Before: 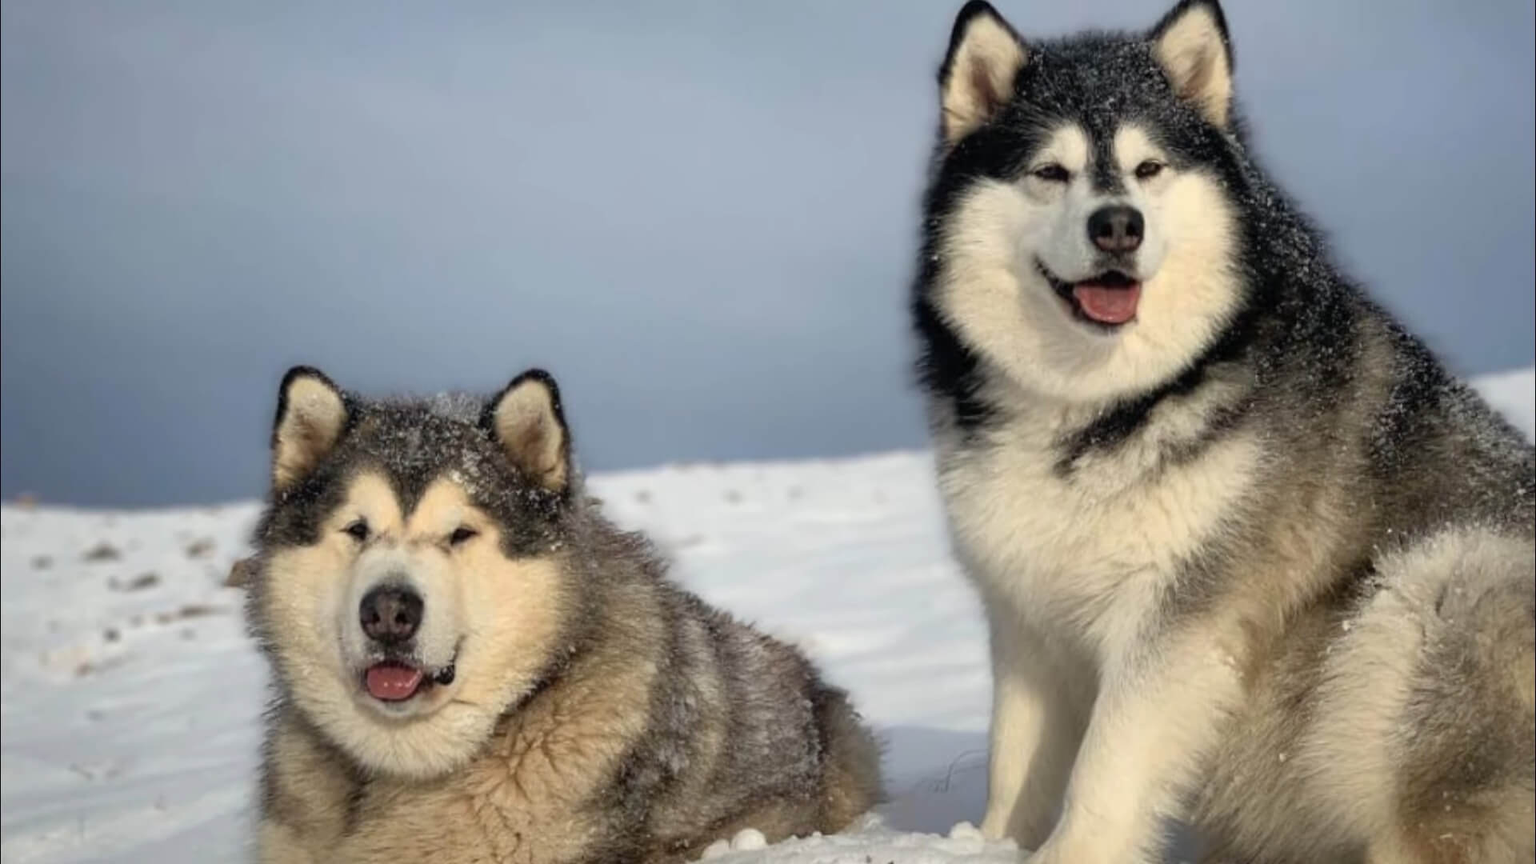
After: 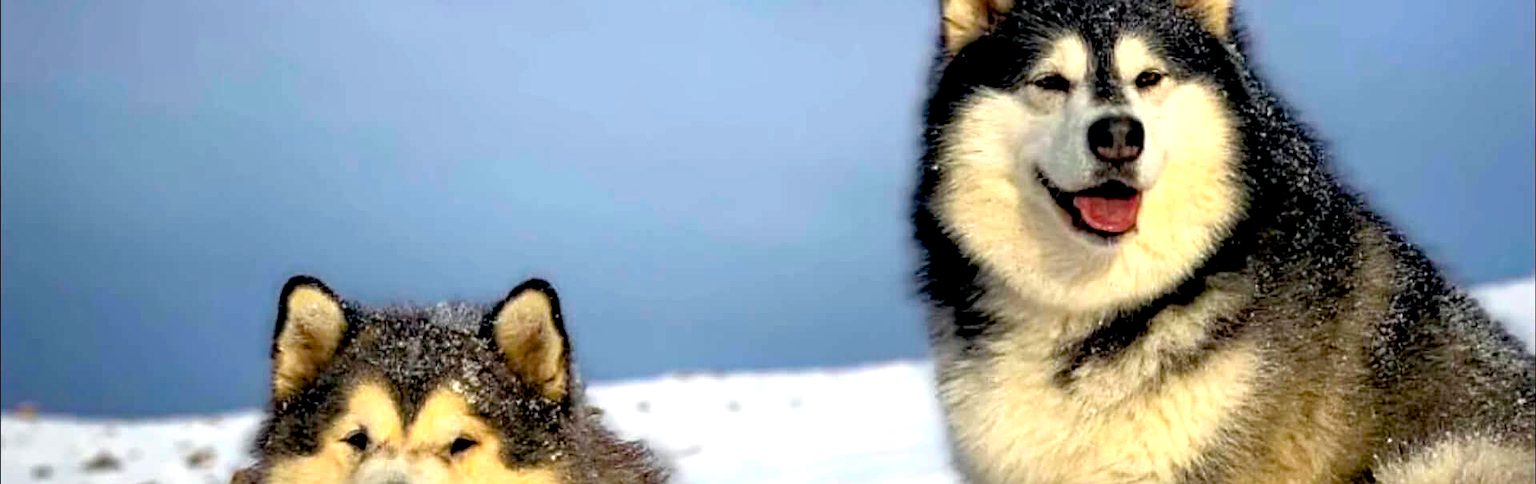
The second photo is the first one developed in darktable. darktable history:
haze removal: strength 0.303, distance 0.245, adaptive false
sharpen: on, module defaults
color balance rgb: perceptual saturation grading › global saturation 29.975%, perceptual brilliance grading › global brilliance 17.915%, global vibrance 20%
crop and rotate: top 10.511%, bottom 33.346%
exposure: black level correction 0.01, exposure 0.006 EV, compensate highlight preservation false
